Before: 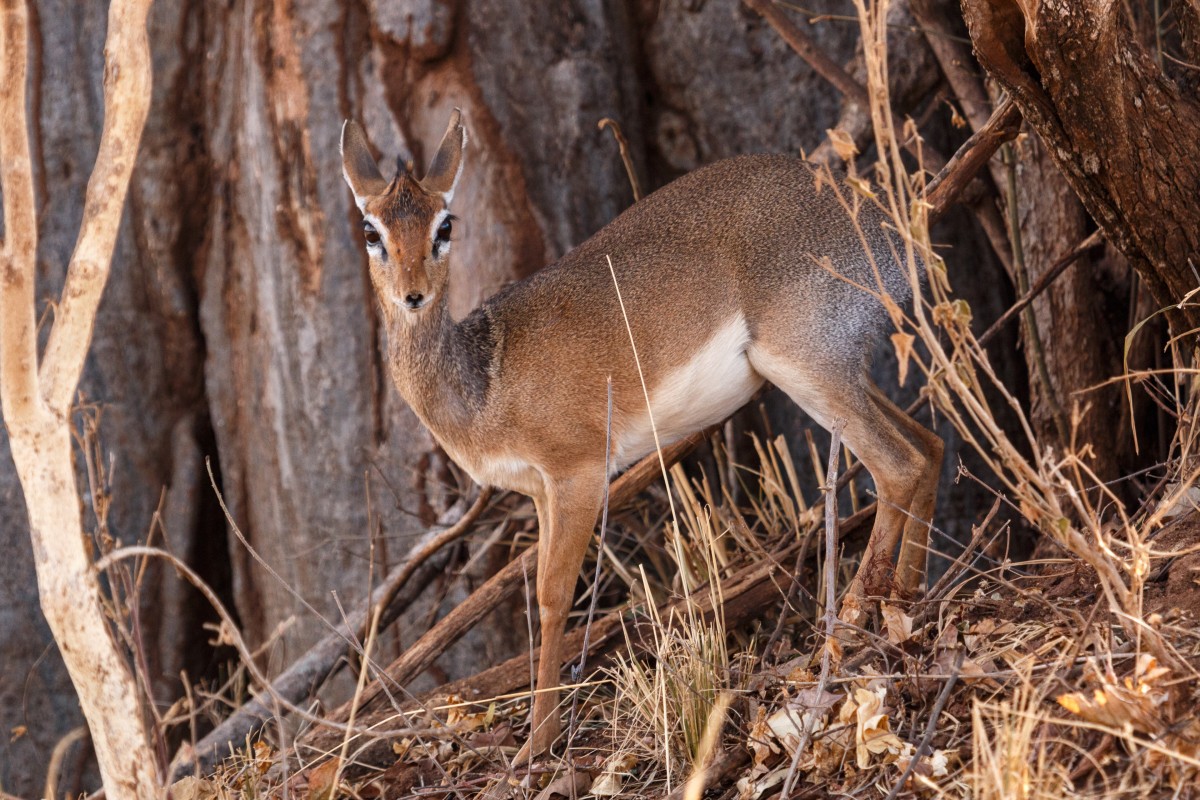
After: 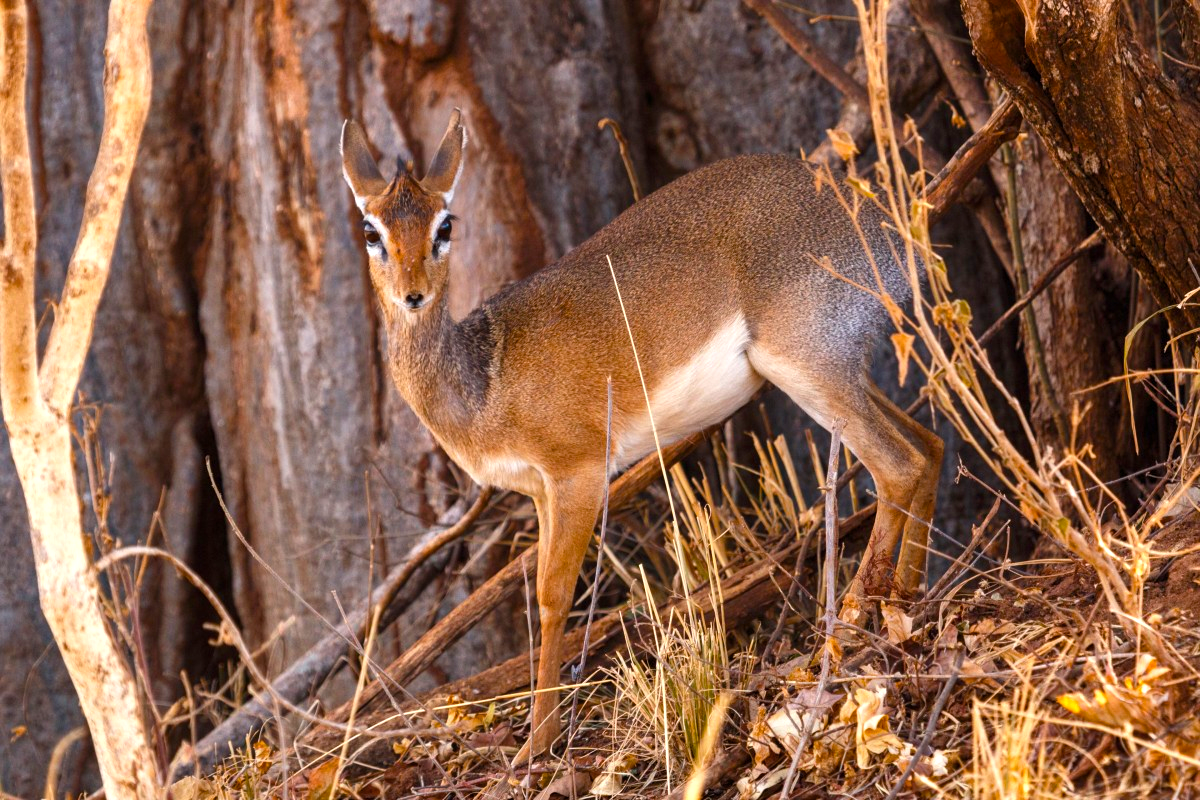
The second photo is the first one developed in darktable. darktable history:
shadows and highlights: shadows 19.13, highlights -83.41, soften with gaussian
color balance rgb: perceptual saturation grading › global saturation 36%, perceptual brilliance grading › global brilliance 10%, global vibrance 20%
